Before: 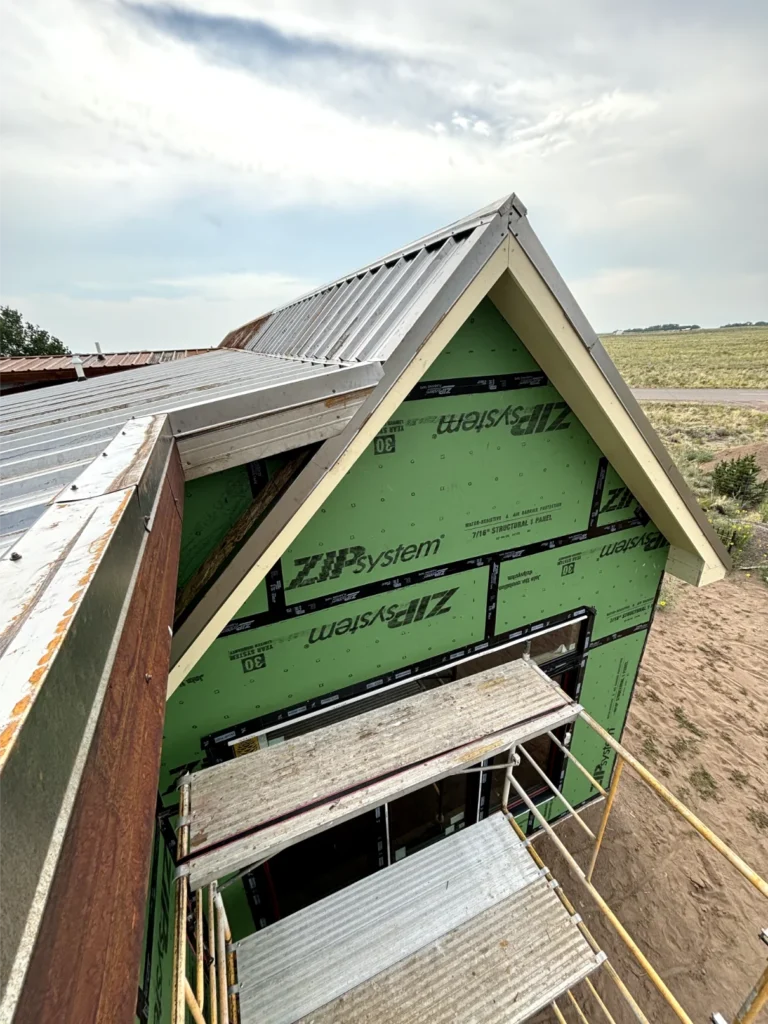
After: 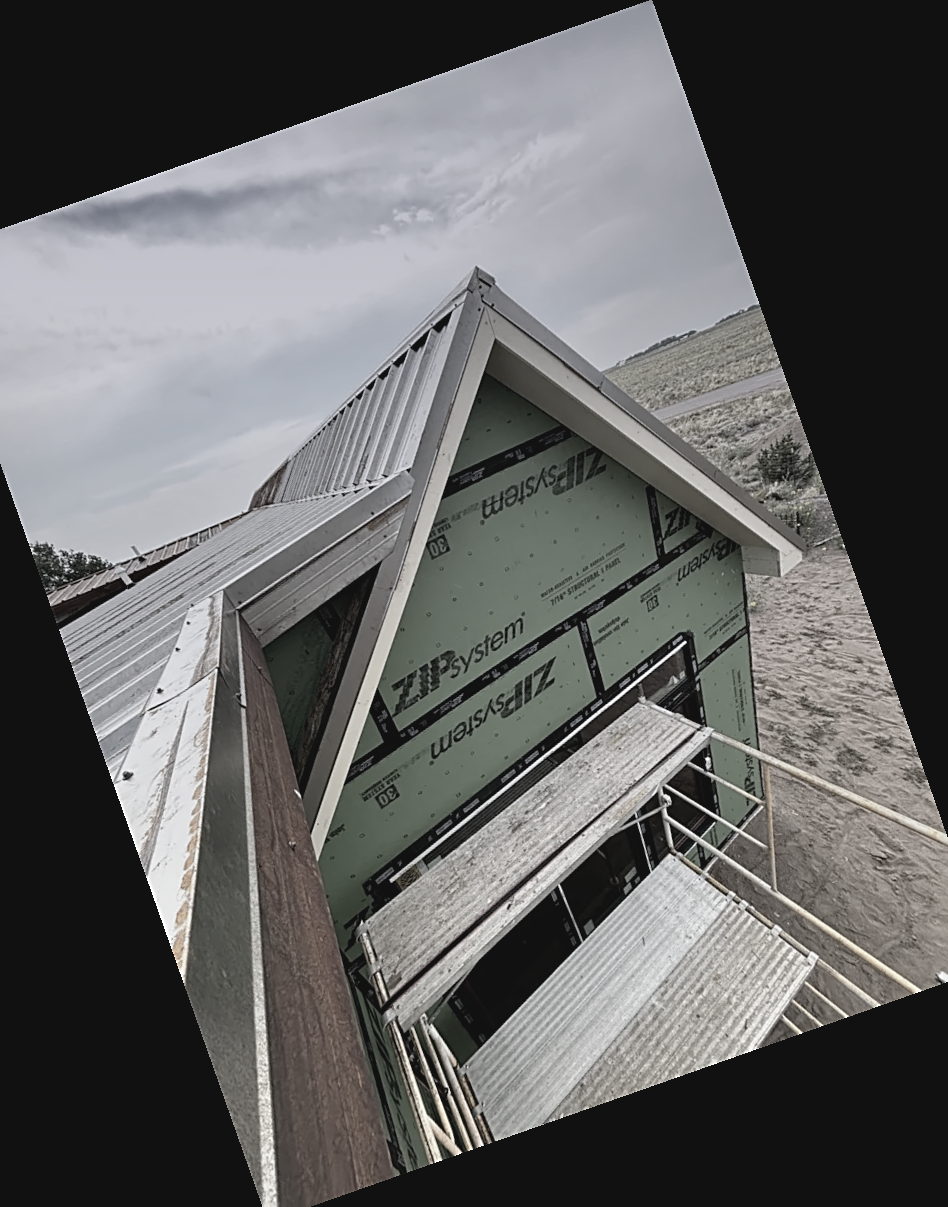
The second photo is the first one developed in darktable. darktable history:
crop and rotate: angle 19.43°, left 6.812%, right 4.125%, bottom 1.087%
graduated density: hue 238.83°, saturation 50%
sharpen: on, module defaults
contrast brightness saturation: contrast -0.1, saturation -0.1
color correction: saturation 0.3
